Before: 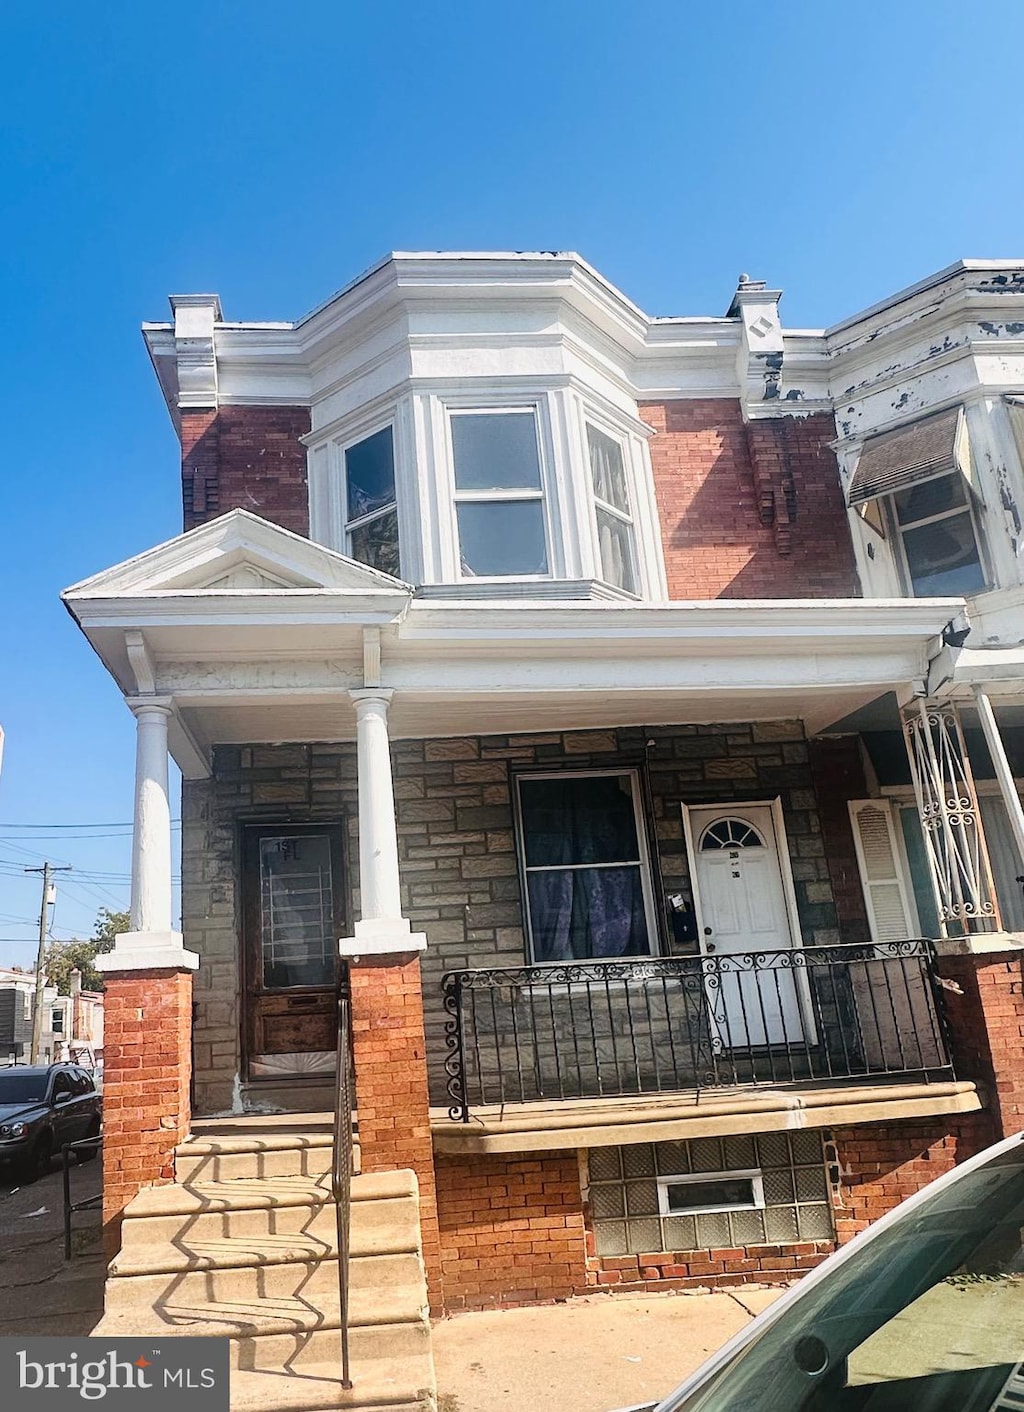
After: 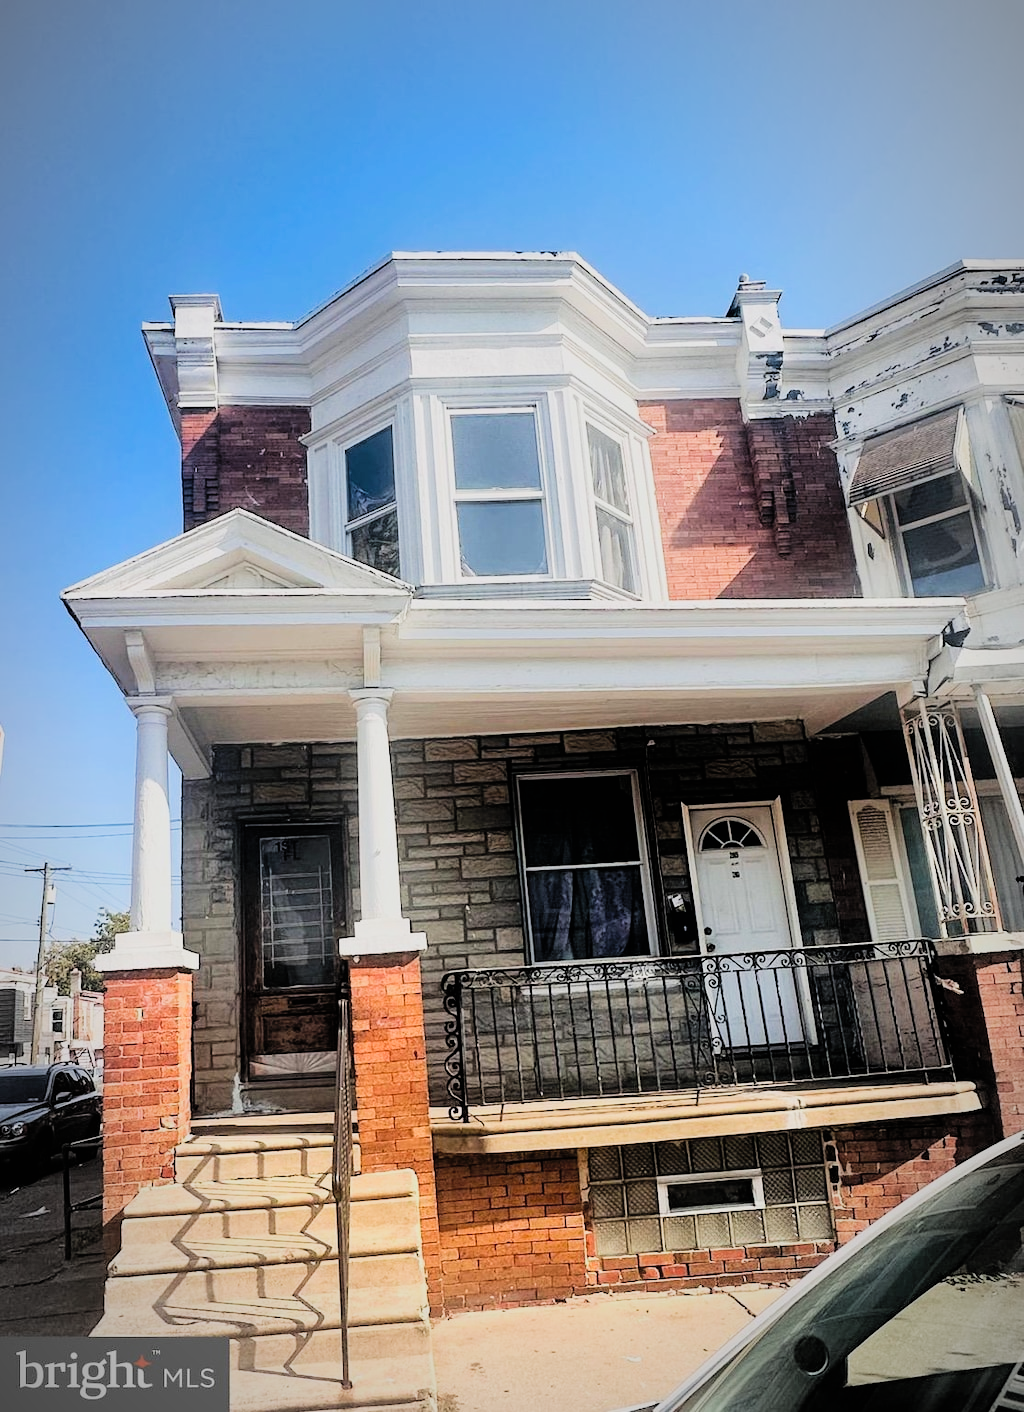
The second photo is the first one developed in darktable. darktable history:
vignetting: fall-off radius 59.81%, saturation -0.641, center (-0.014, 0), automatic ratio true
filmic rgb: black relative exposure -5.06 EV, white relative exposure 3.99 EV, hardness 2.89, contrast 1.298, highlights saturation mix -31.12%
contrast brightness saturation: brightness 0.093, saturation 0.193
